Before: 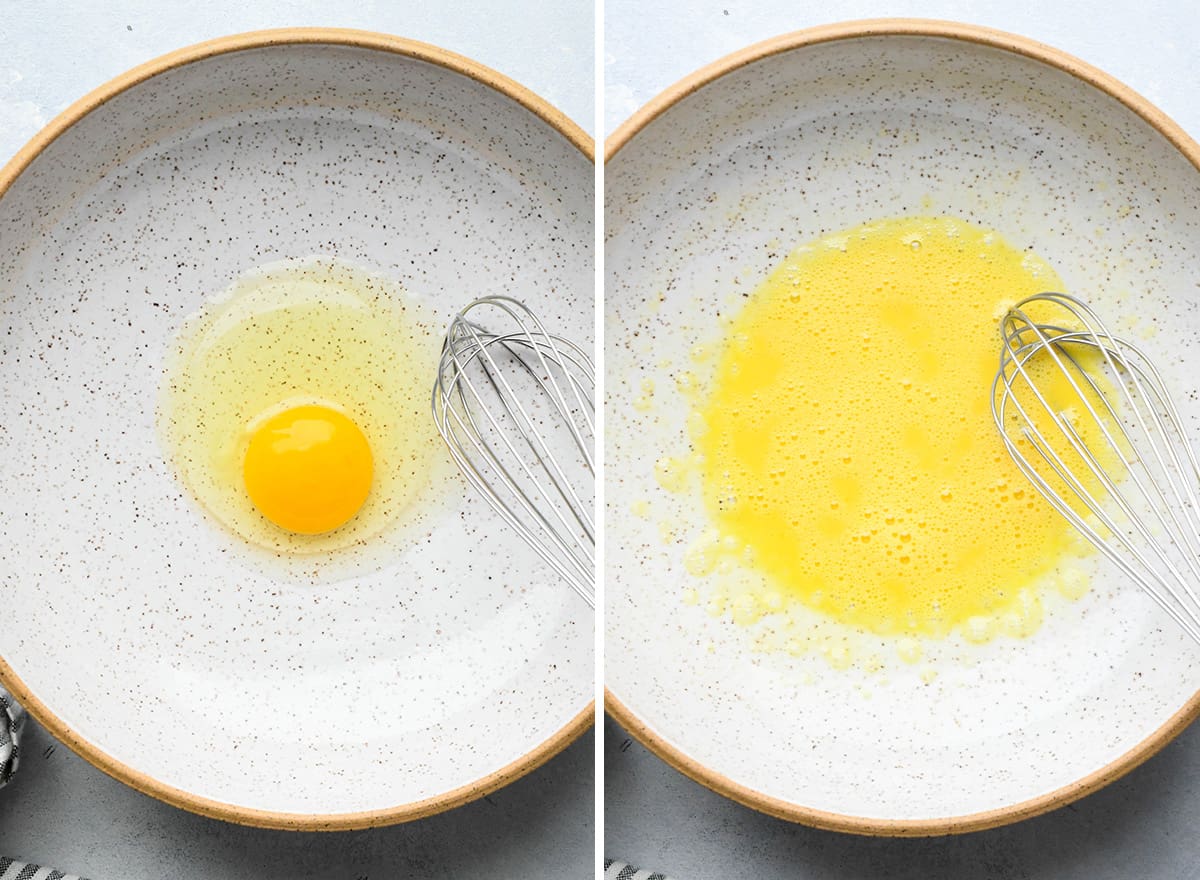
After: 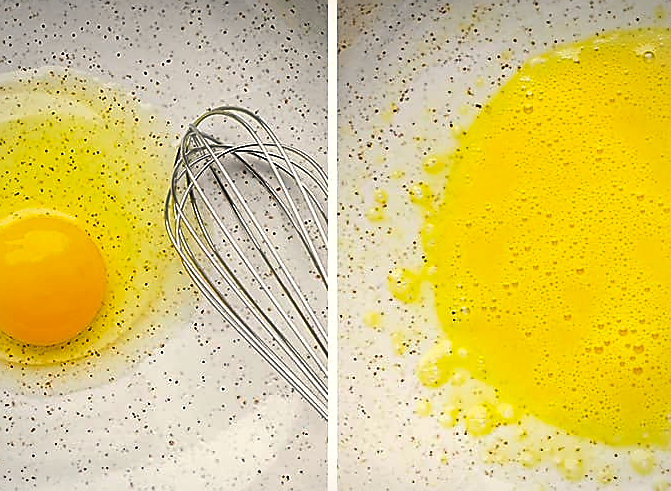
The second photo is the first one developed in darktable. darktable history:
crop and rotate: left 22.319%, top 21.597%, right 21.751%, bottom 22.58%
vignetting: fall-off start 97.57%, fall-off radius 99.09%, width/height ratio 1.372
haze removal: compatibility mode true, adaptive false
color balance rgb: highlights gain › chroma 2.208%, highlights gain › hue 75.14°, perceptual saturation grading › global saturation 31.237%, global vibrance 25.296%
sharpen: radius 1.374, amount 1.267, threshold 0.826
shadows and highlights: shadows 12.82, white point adjustment 1.35, soften with gaussian
